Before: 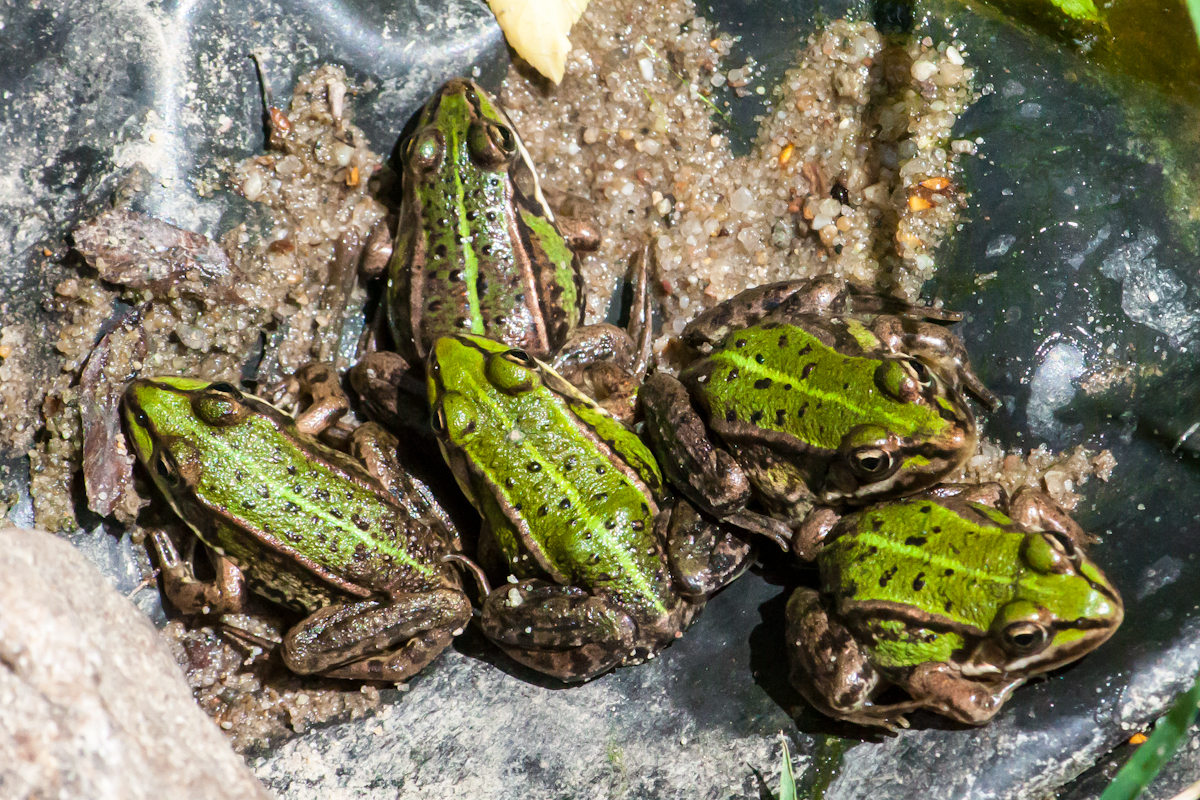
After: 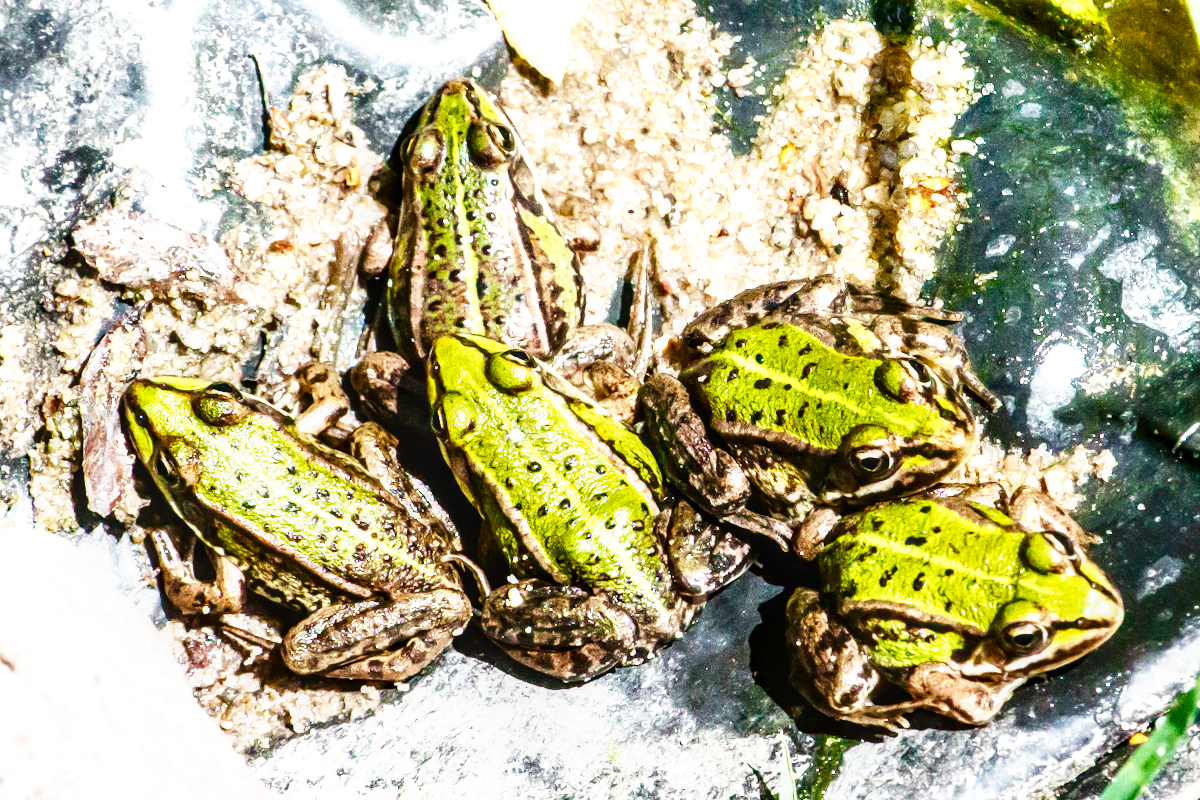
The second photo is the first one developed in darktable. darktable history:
base curve: curves: ch0 [(0, 0) (0.007, 0.004) (0.027, 0.03) (0.046, 0.07) (0.207, 0.54) (0.442, 0.872) (0.673, 0.972) (1, 1)], preserve colors none
local contrast: detail 130%
exposure: black level correction 0, exposure 0.693 EV, compensate exposure bias true, compensate highlight preservation false
contrast brightness saturation: contrast 0.068, brightness -0.127, saturation 0.055
